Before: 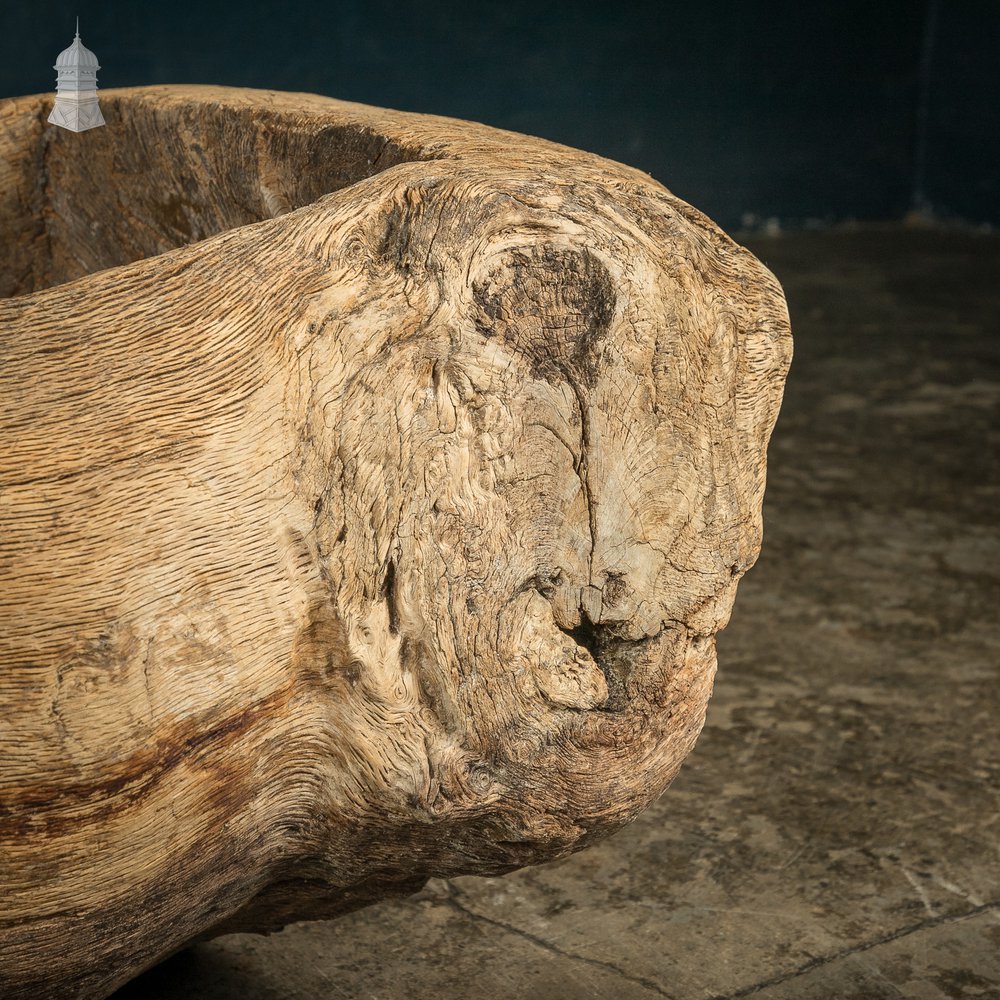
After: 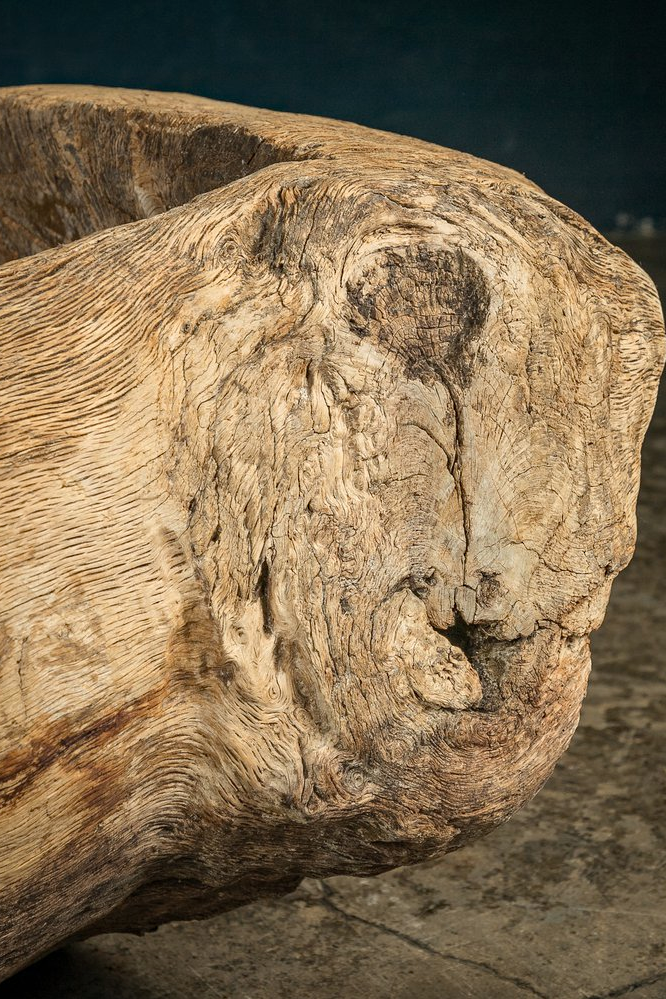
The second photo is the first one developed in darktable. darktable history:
haze removal: compatibility mode true, adaptive false
crop and rotate: left 12.648%, right 20.685%
white balance: emerald 1
